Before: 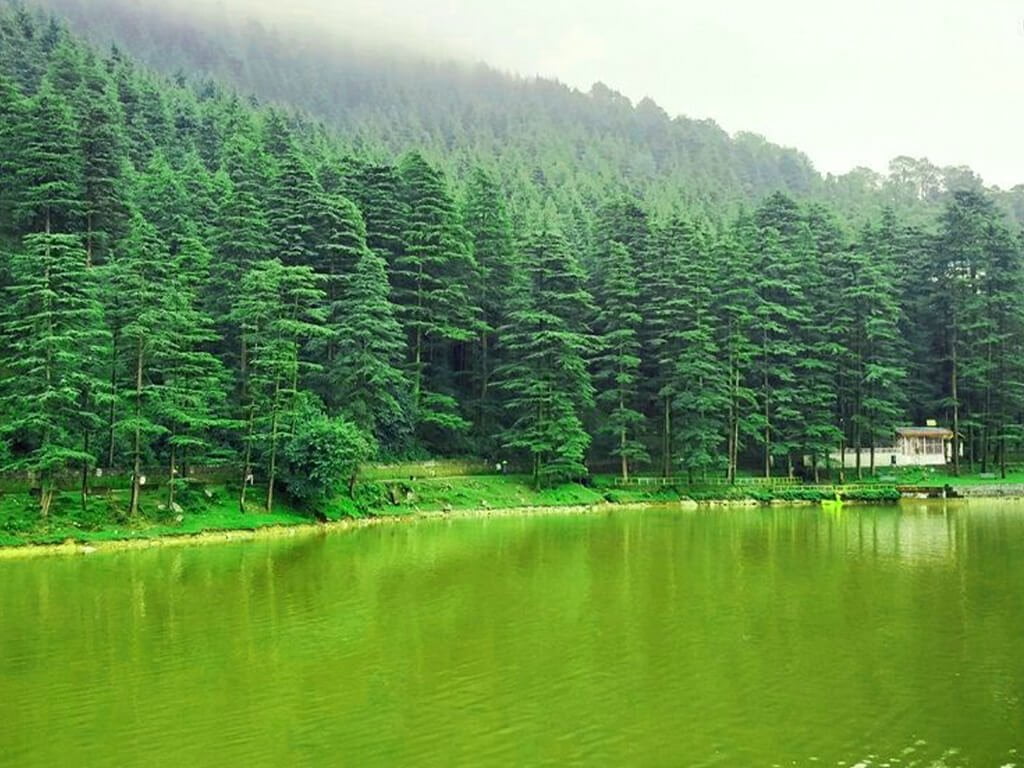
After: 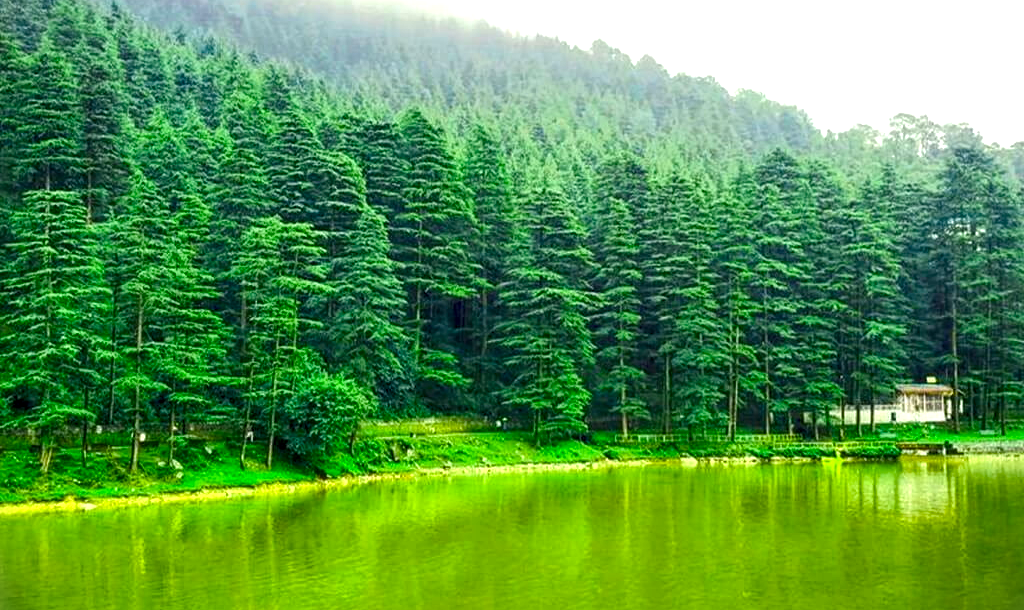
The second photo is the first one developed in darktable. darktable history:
local contrast: highlights 92%, shadows 87%, detail 160%, midtone range 0.2
crop and rotate: top 5.663%, bottom 14.867%
vignetting: fall-off start 100.92%
tone equalizer: -8 EV -0.442 EV, -7 EV -0.426 EV, -6 EV -0.362 EV, -5 EV -0.204 EV, -3 EV 0.204 EV, -2 EV 0.336 EV, -1 EV 0.396 EV, +0 EV 0.398 EV, edges refinement/feathering 500, mask exposure compensation -1.57 EV, preserve details no
color balance rgb: power › chroma 0.472%, power › hue 215.2°, linear chroma grading › shadows 31.845%, linear chroma grading › global chroma -1.627%, linear chroma grading › mid-tones 3.877%, perceptual saturation grading › global saturation -0.154%, global vibrance 45.324%
